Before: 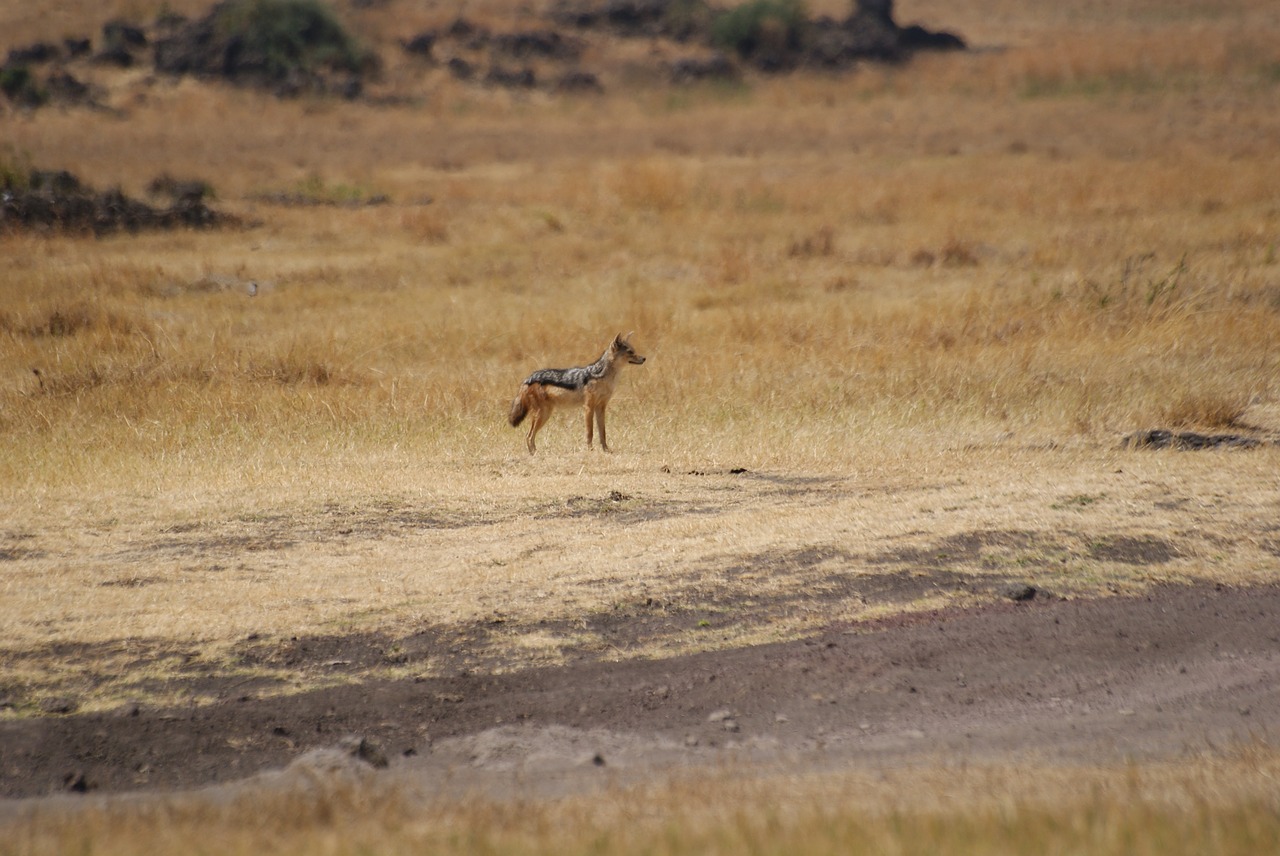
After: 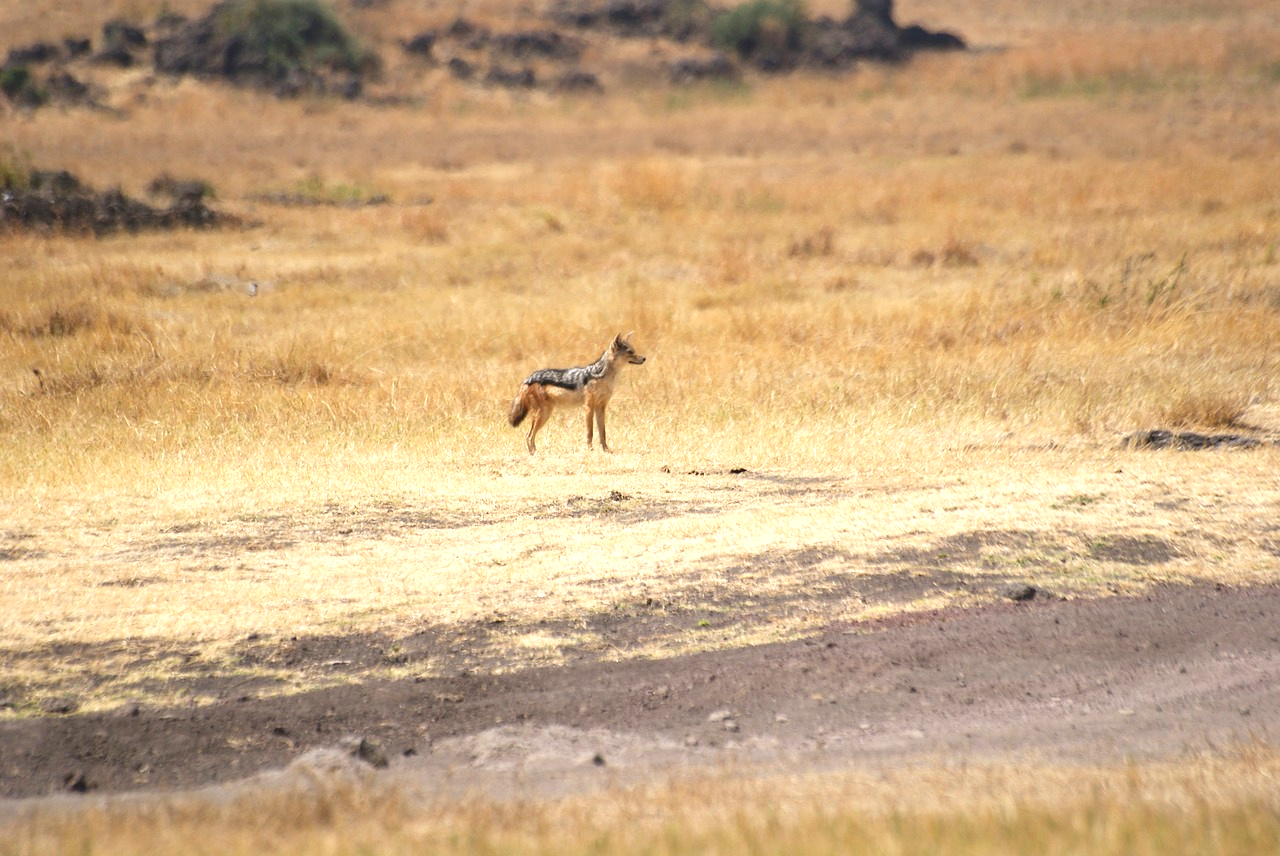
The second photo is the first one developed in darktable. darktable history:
exposure: black level correction 0, exposure 1.015 EV, compensate exposure bias true, compensate highlight preservation false
